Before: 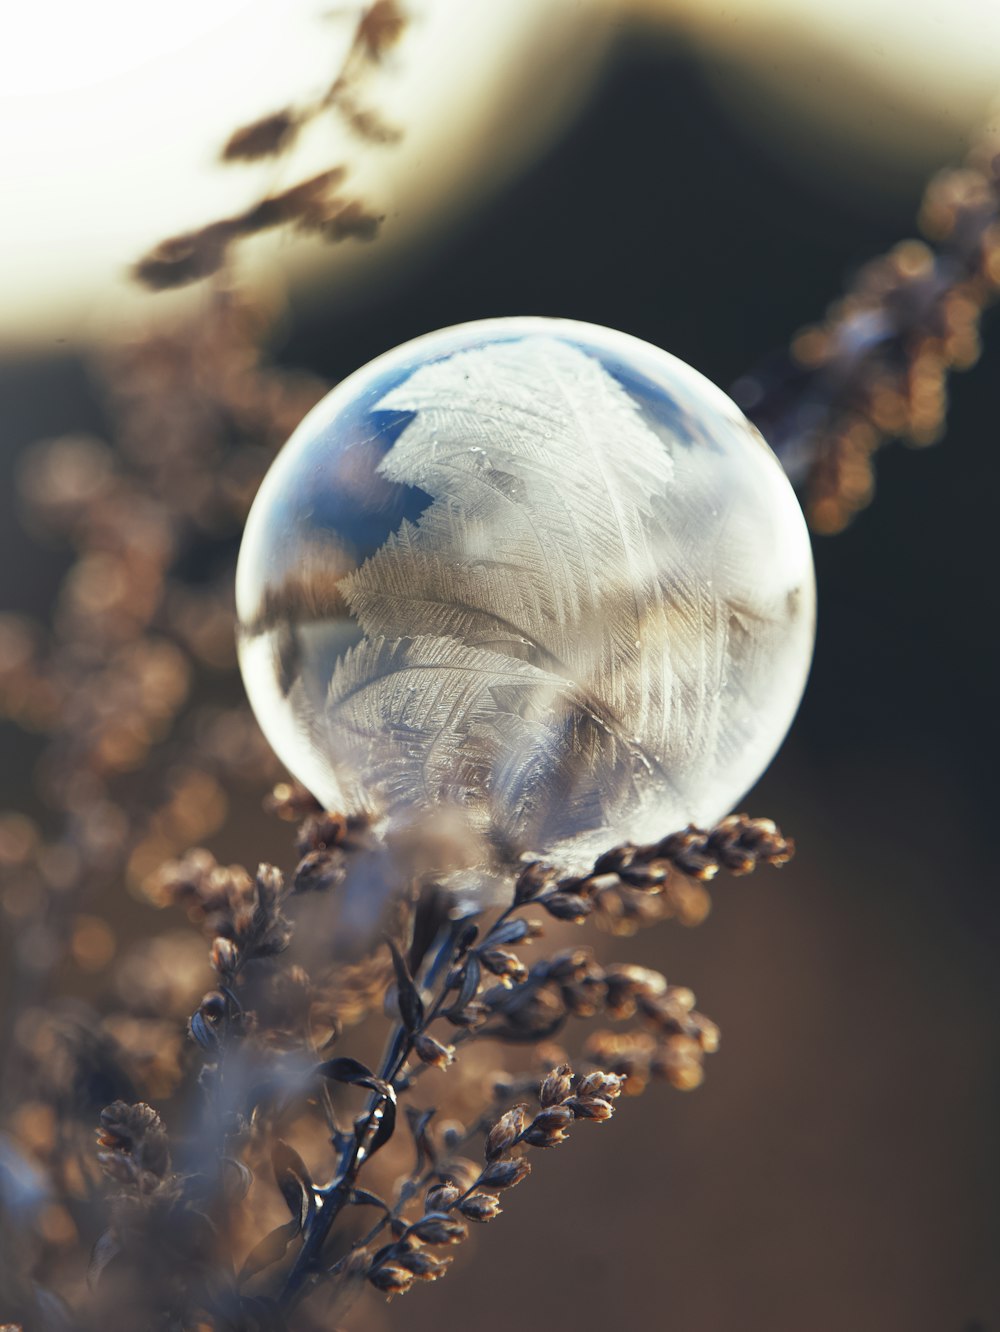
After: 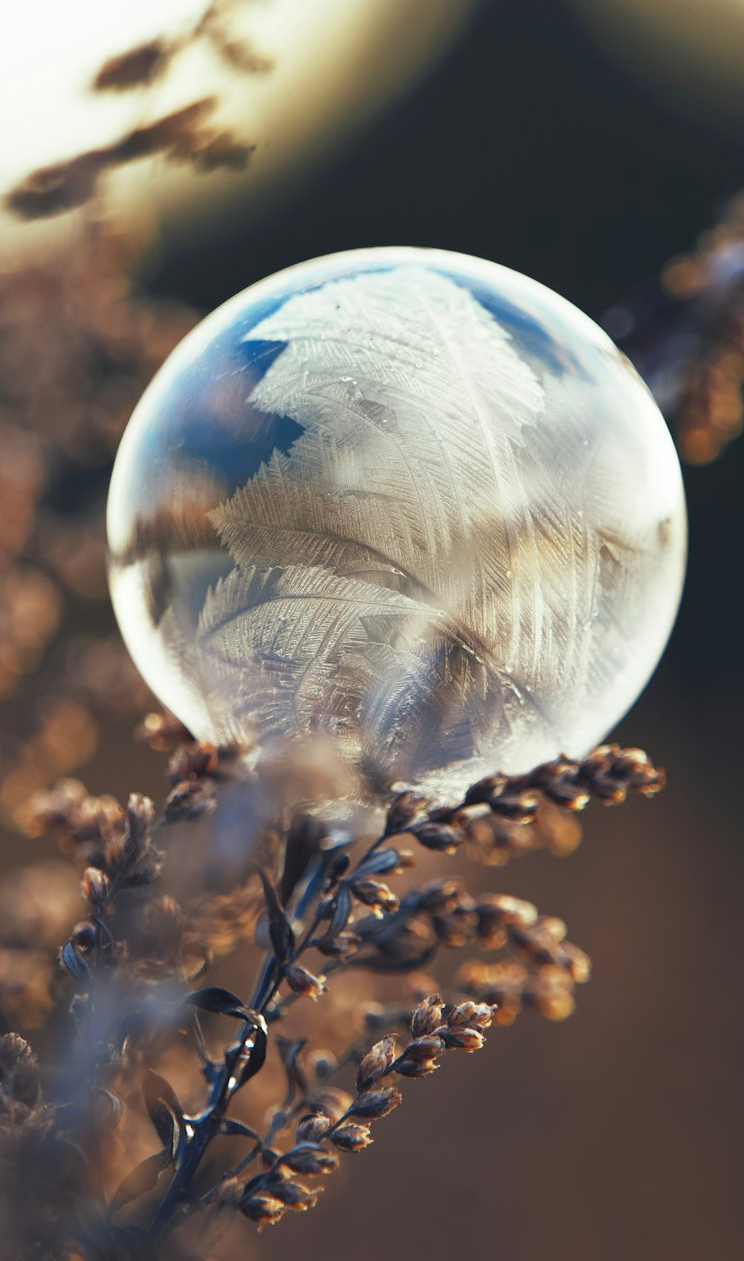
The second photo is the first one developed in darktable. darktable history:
crop and rotate: left 12.921%, top 5.317%, right 12.582%
